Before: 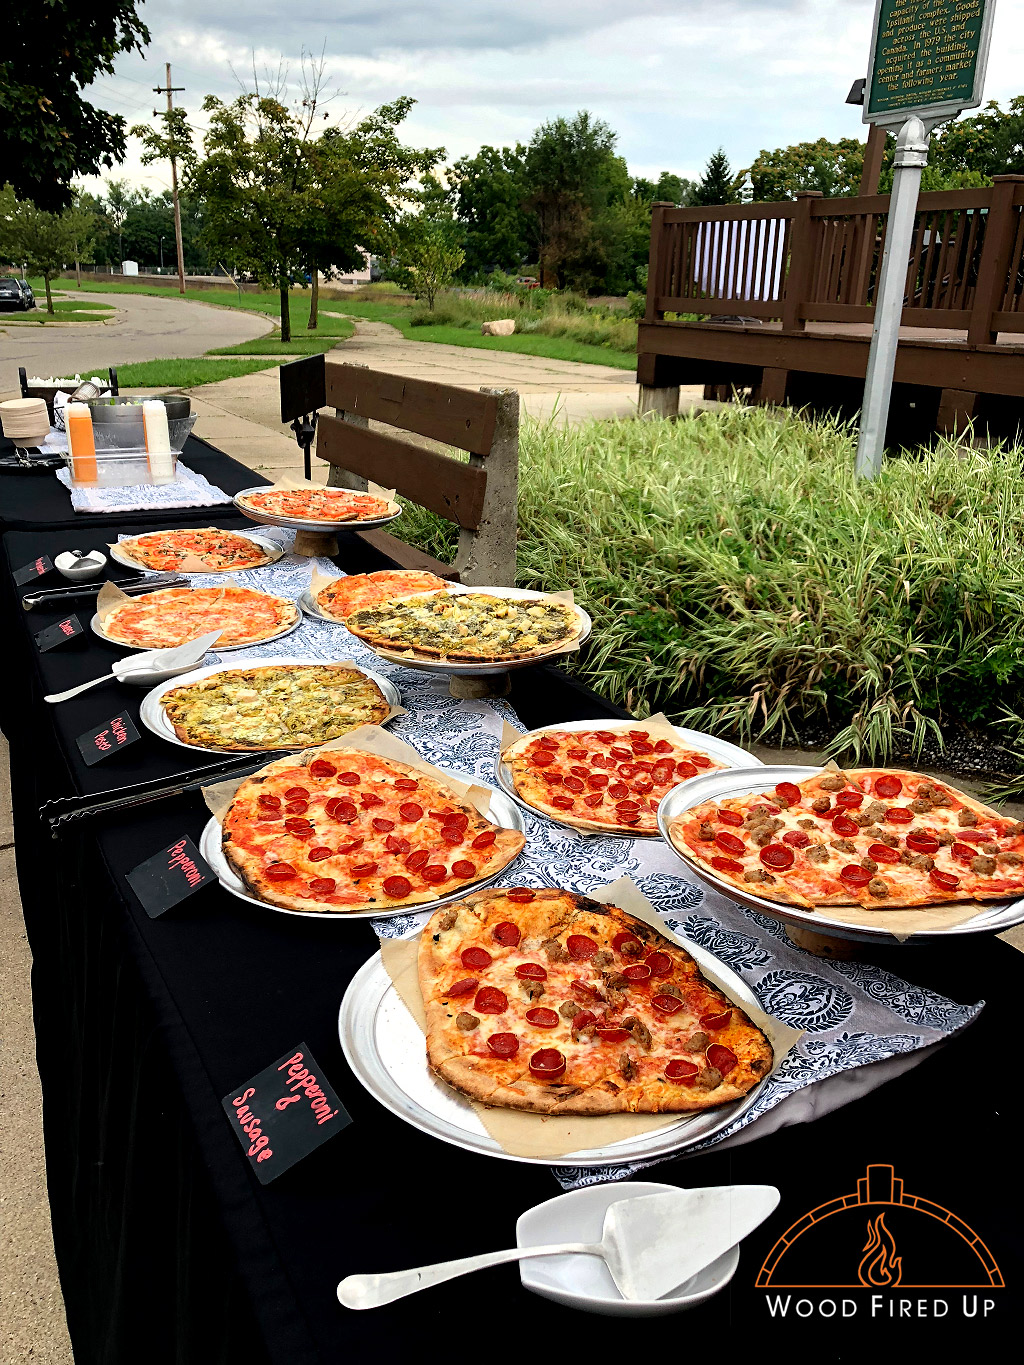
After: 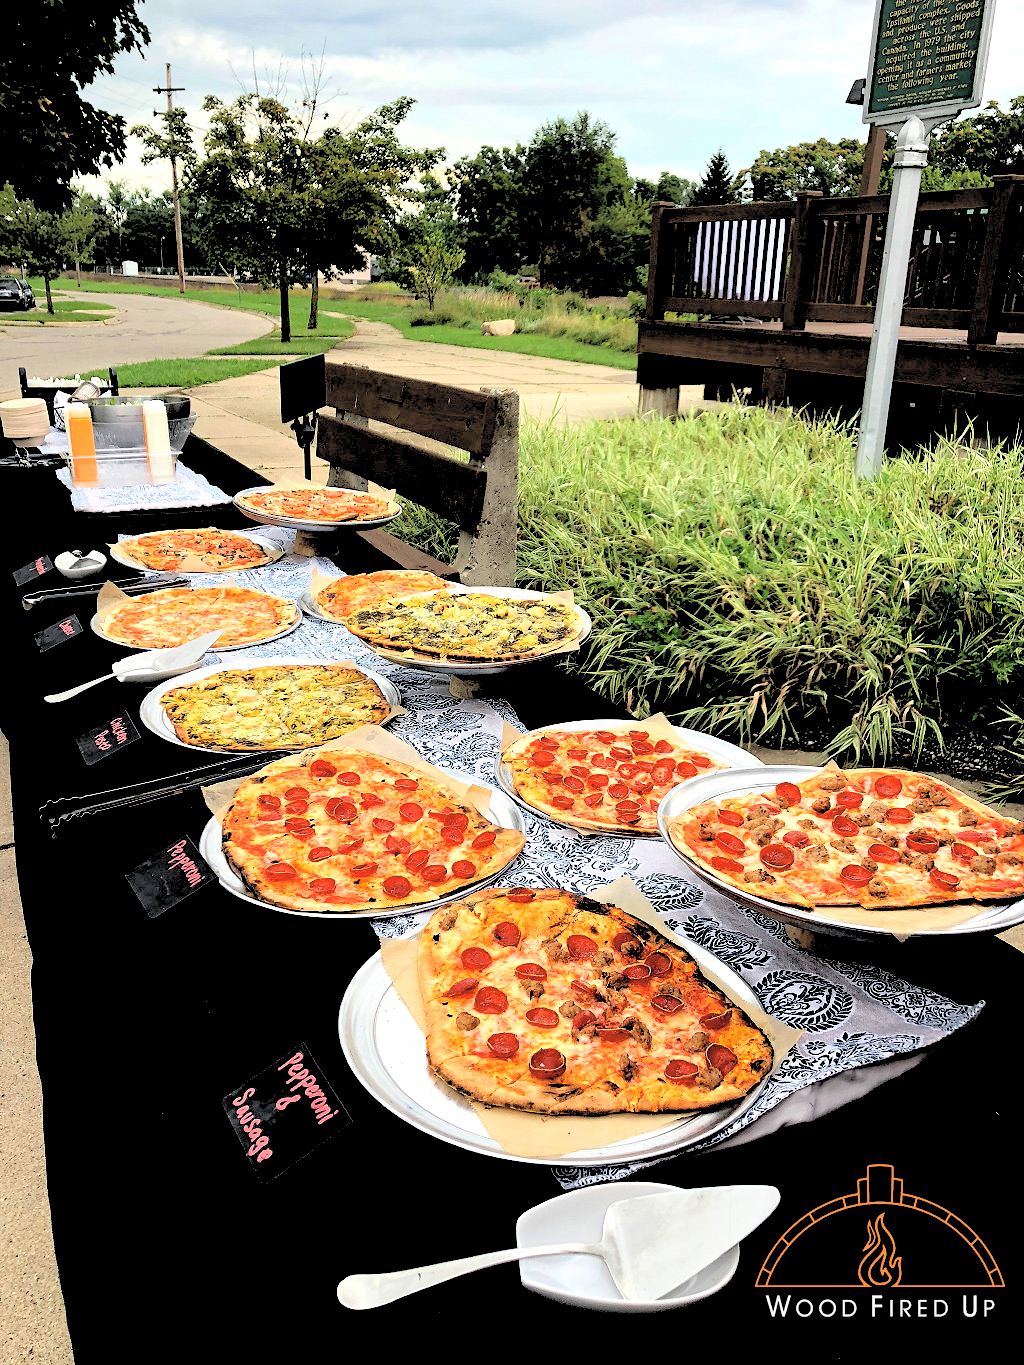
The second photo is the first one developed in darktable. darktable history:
rgb levels: levels [[0.034, 0.472, 0.904], [0, 0.5, 1], [0, 0.5, 1]]
exposure: exposure 0.496 EV, compensate highlight preservation false
global tonemap: drago (0.7, 100)
local contrast: mode bilateral grid, contrast 20, coarseness 50, detail 120%, midtone range 0.2
